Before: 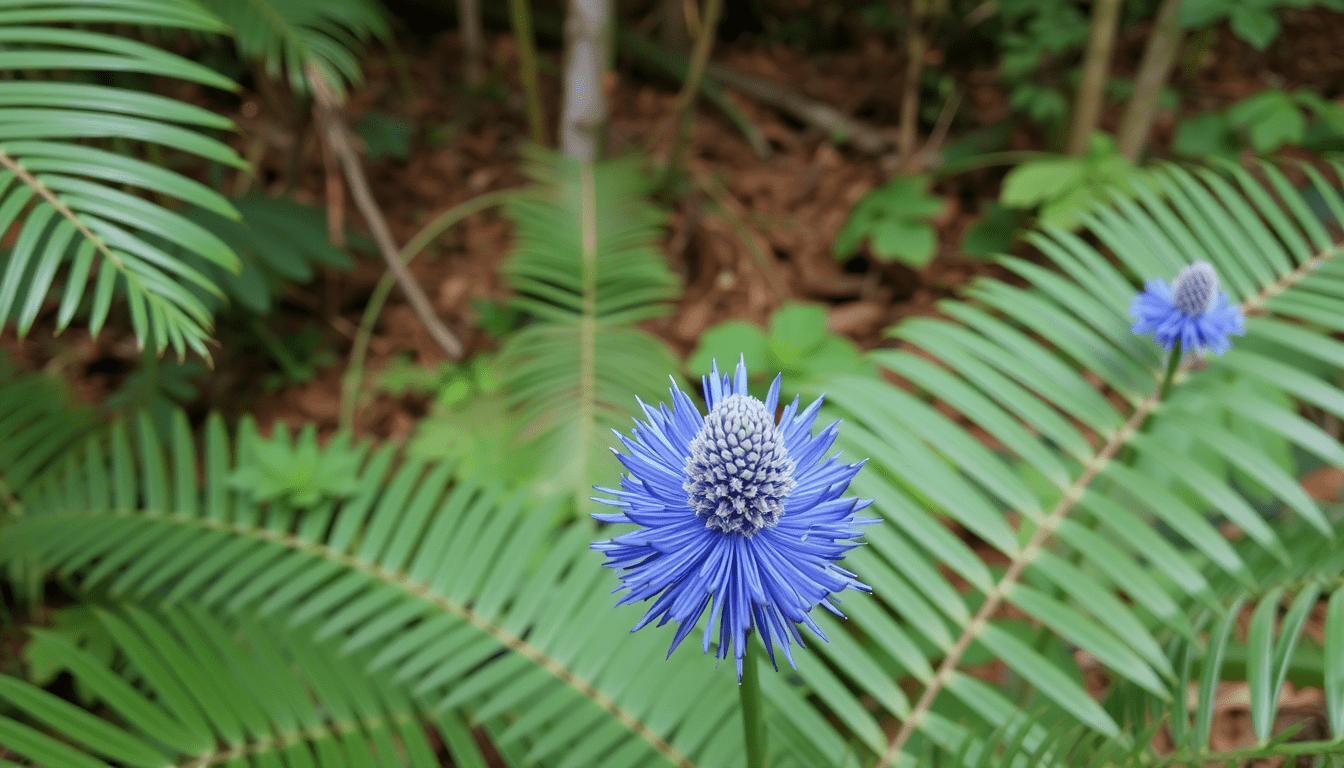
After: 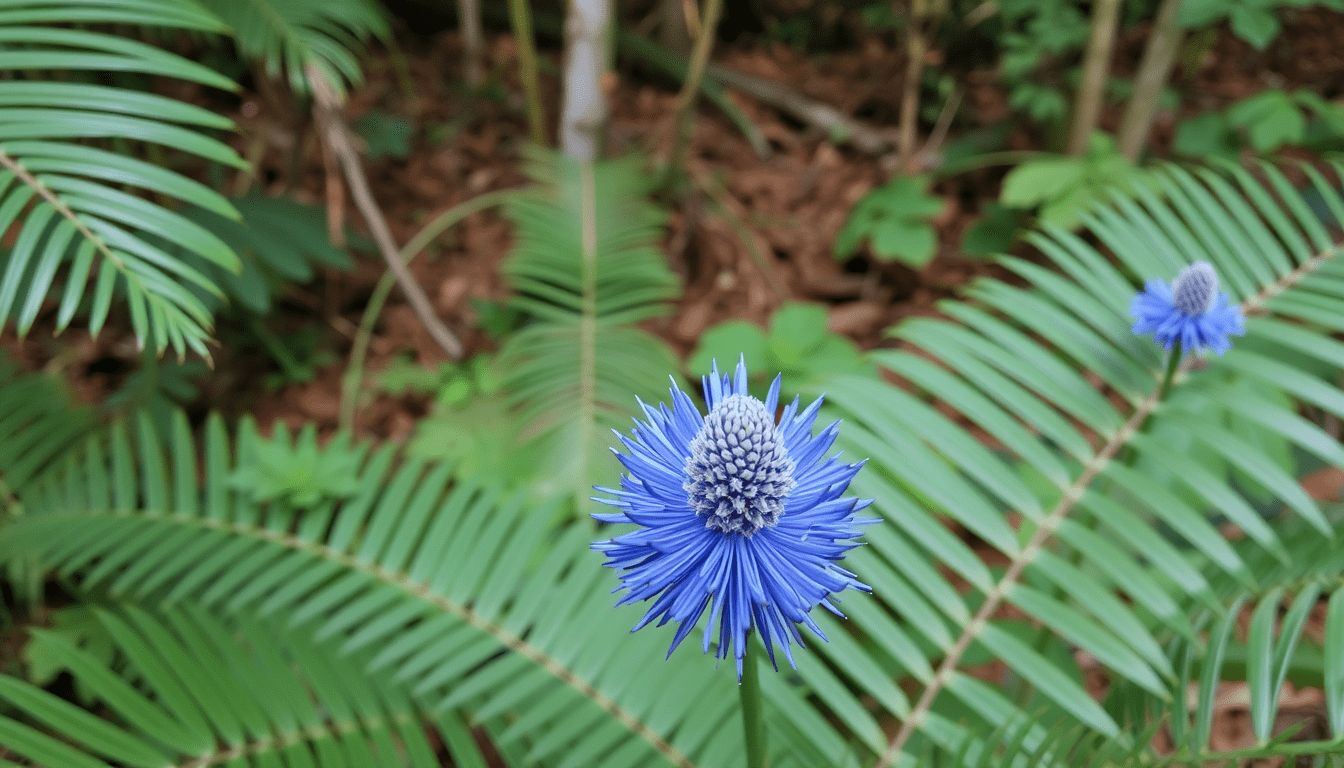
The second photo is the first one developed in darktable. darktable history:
shadows and highlights: shadows 52.82, soften with gaussian
color correction: highlights a* -0.7, highlights b* -8.21
exposure: compensate highlight preservation false
